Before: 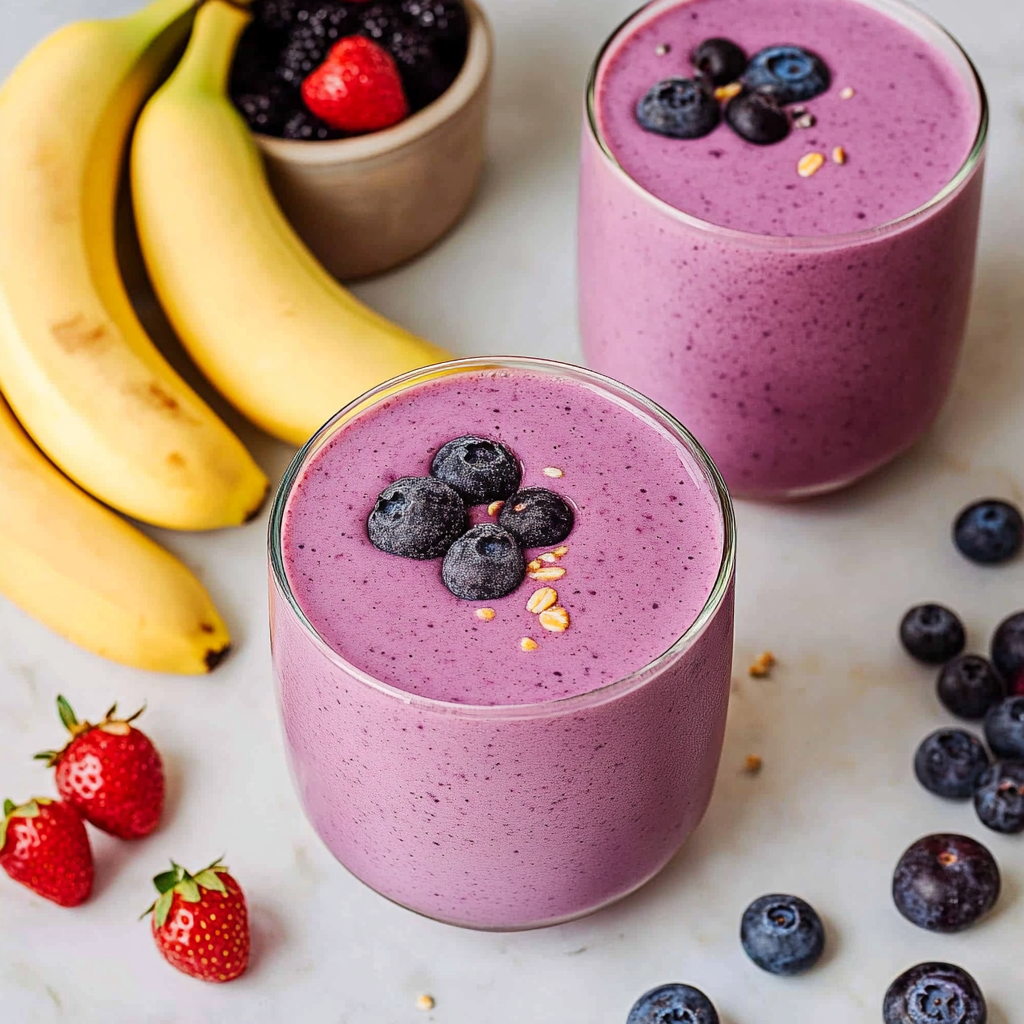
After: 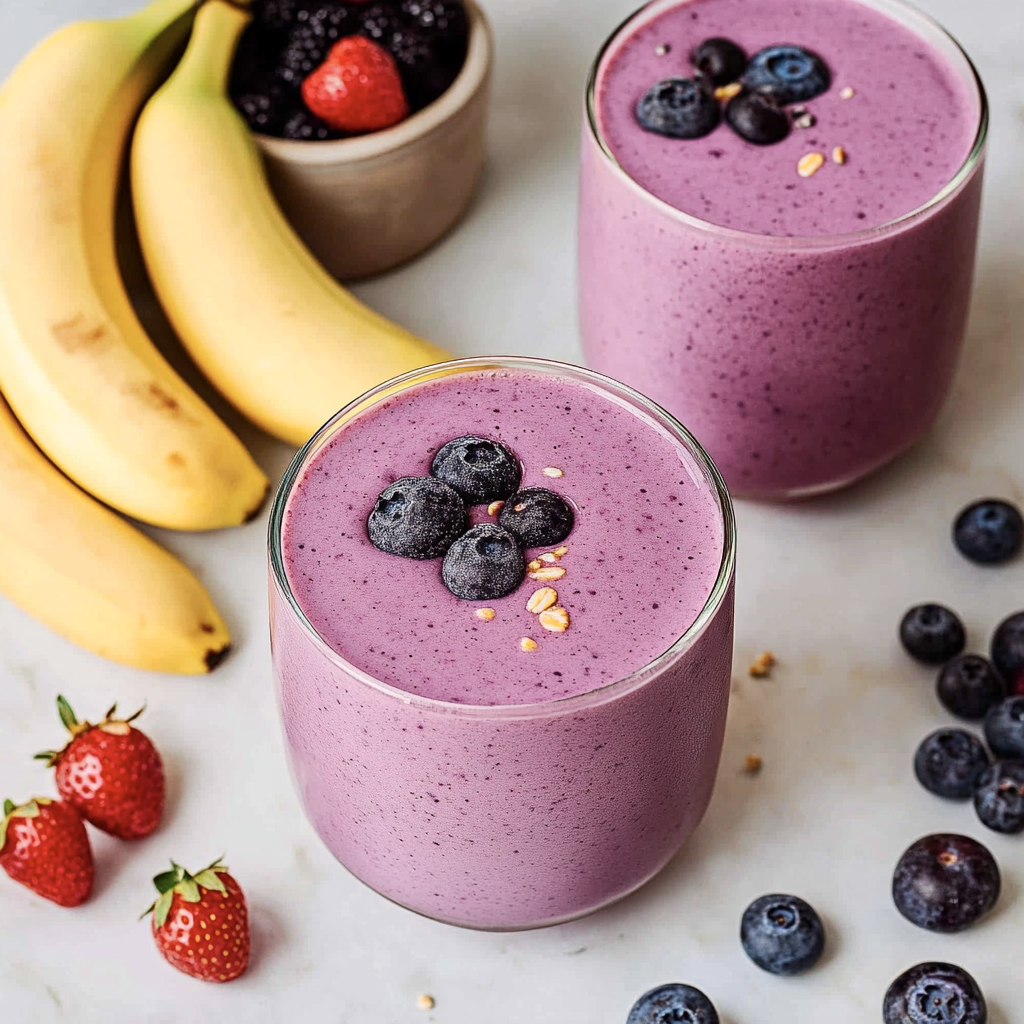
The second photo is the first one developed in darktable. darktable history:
contrast brightness saturation: contrast 0.11, saturation -0.17
